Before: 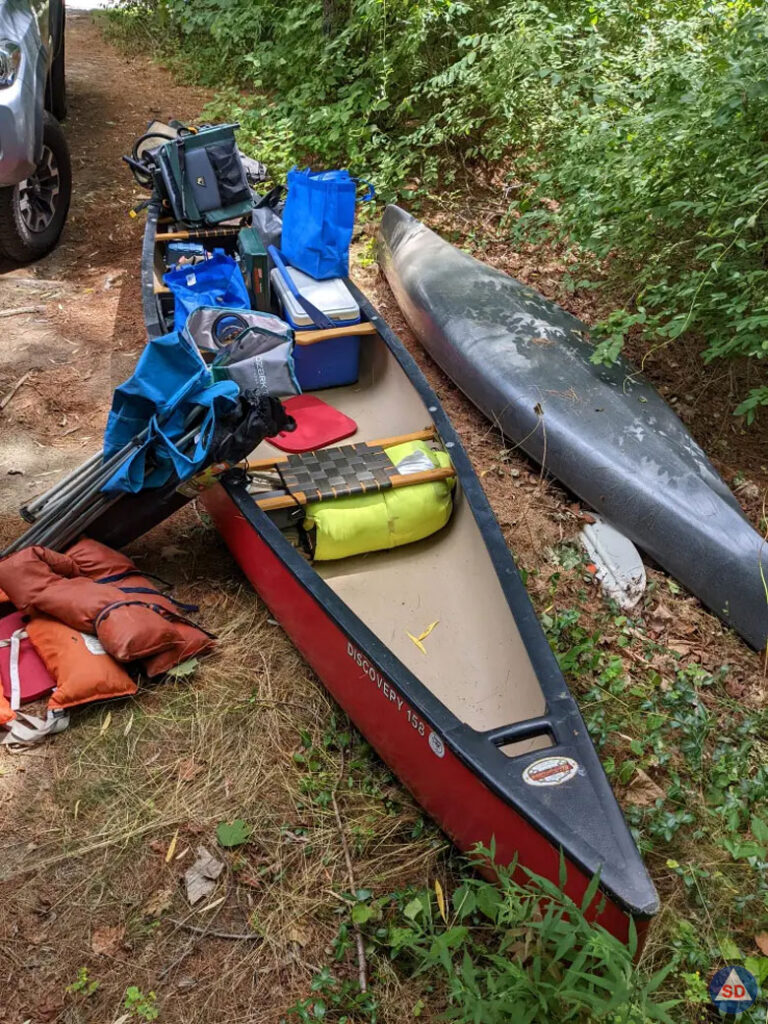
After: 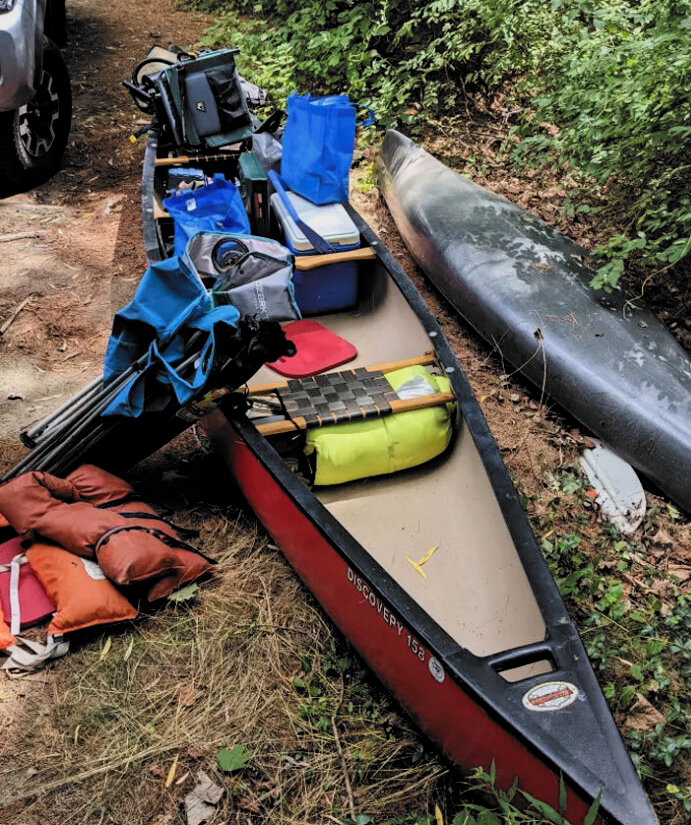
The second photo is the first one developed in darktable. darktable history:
filmic rgb: black relative exposure -5.05 EV, white relative exposure 3.55 EV, hardness 3.16, contrast 1.301, highlights saturation mix -49.05%, color science v6 (2022)
crop: top 7.419%, right 9.91%, bottom 11.932%
